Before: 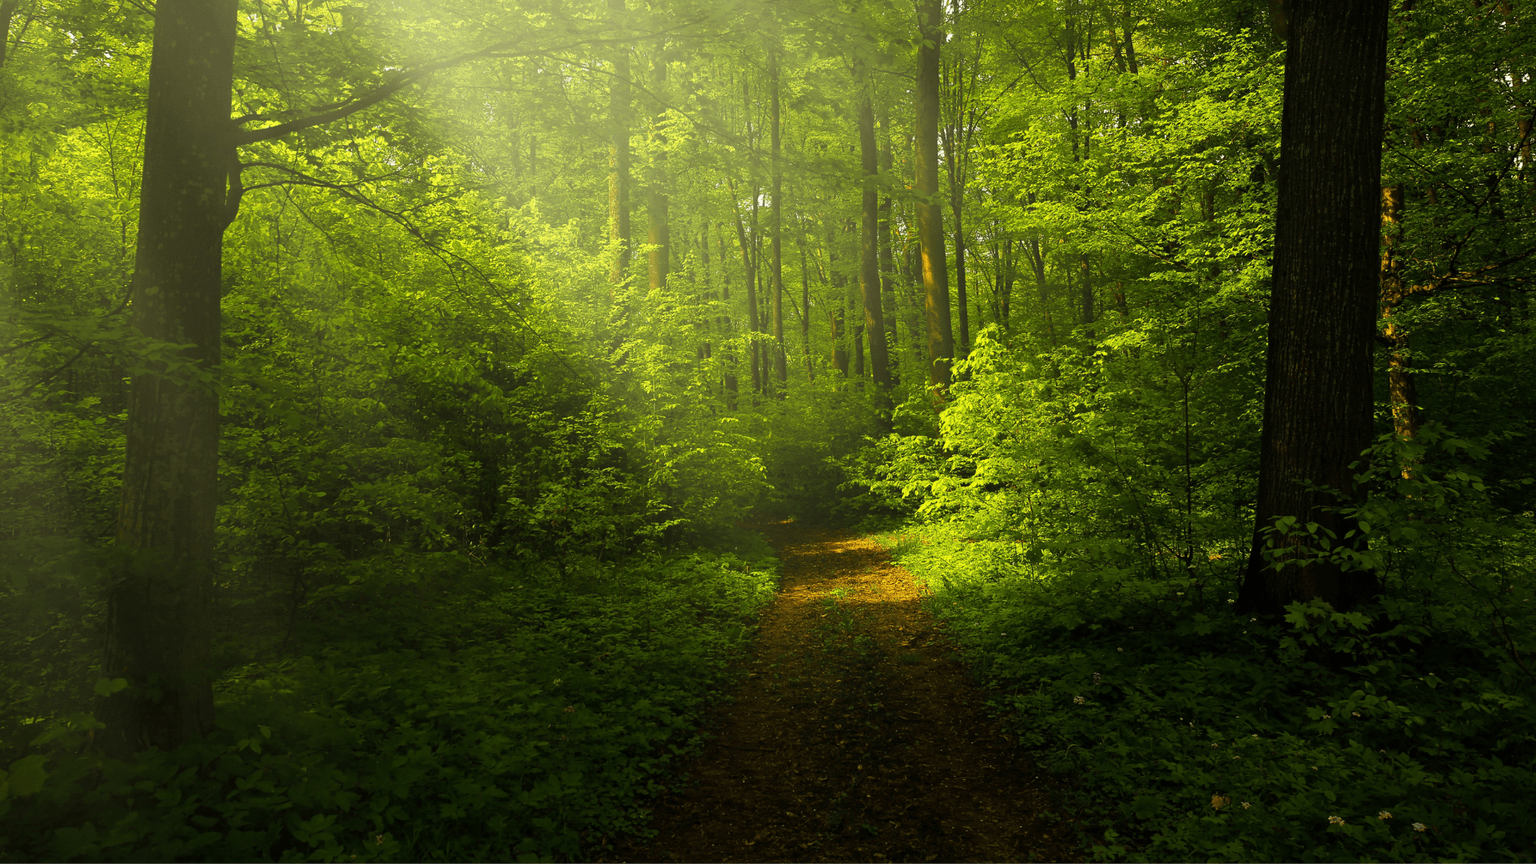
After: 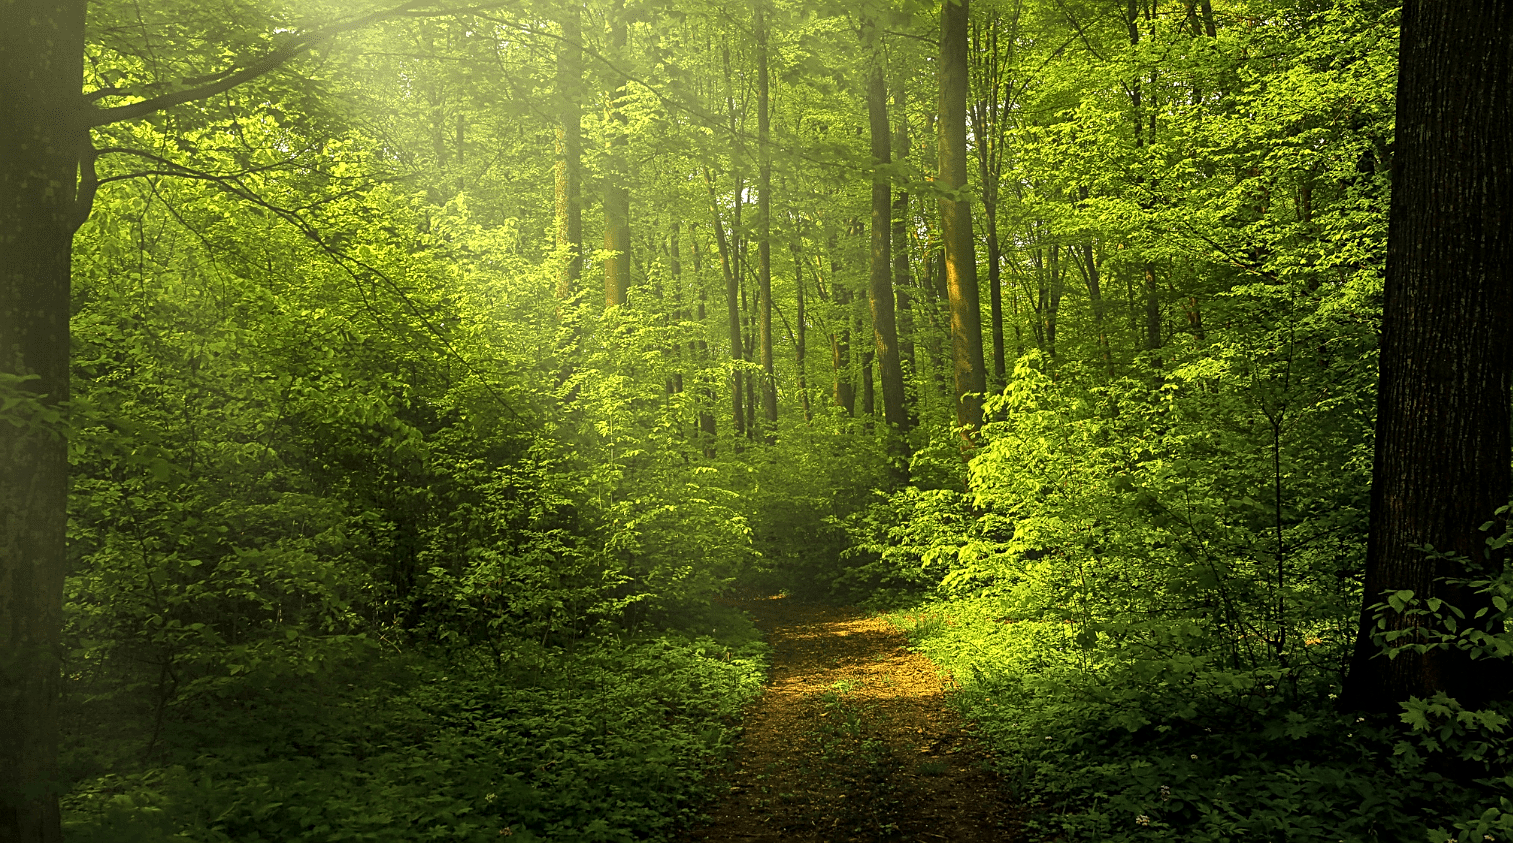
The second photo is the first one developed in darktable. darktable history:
sharpen: on, module defaults
local contrast: detail 130%
shadows and highlights: radius 337.17, shadows 29.01, soften with gaussian
crop and rotate: left 10.77%, top 5.1%, right 10.41%, bottom 16.76%
